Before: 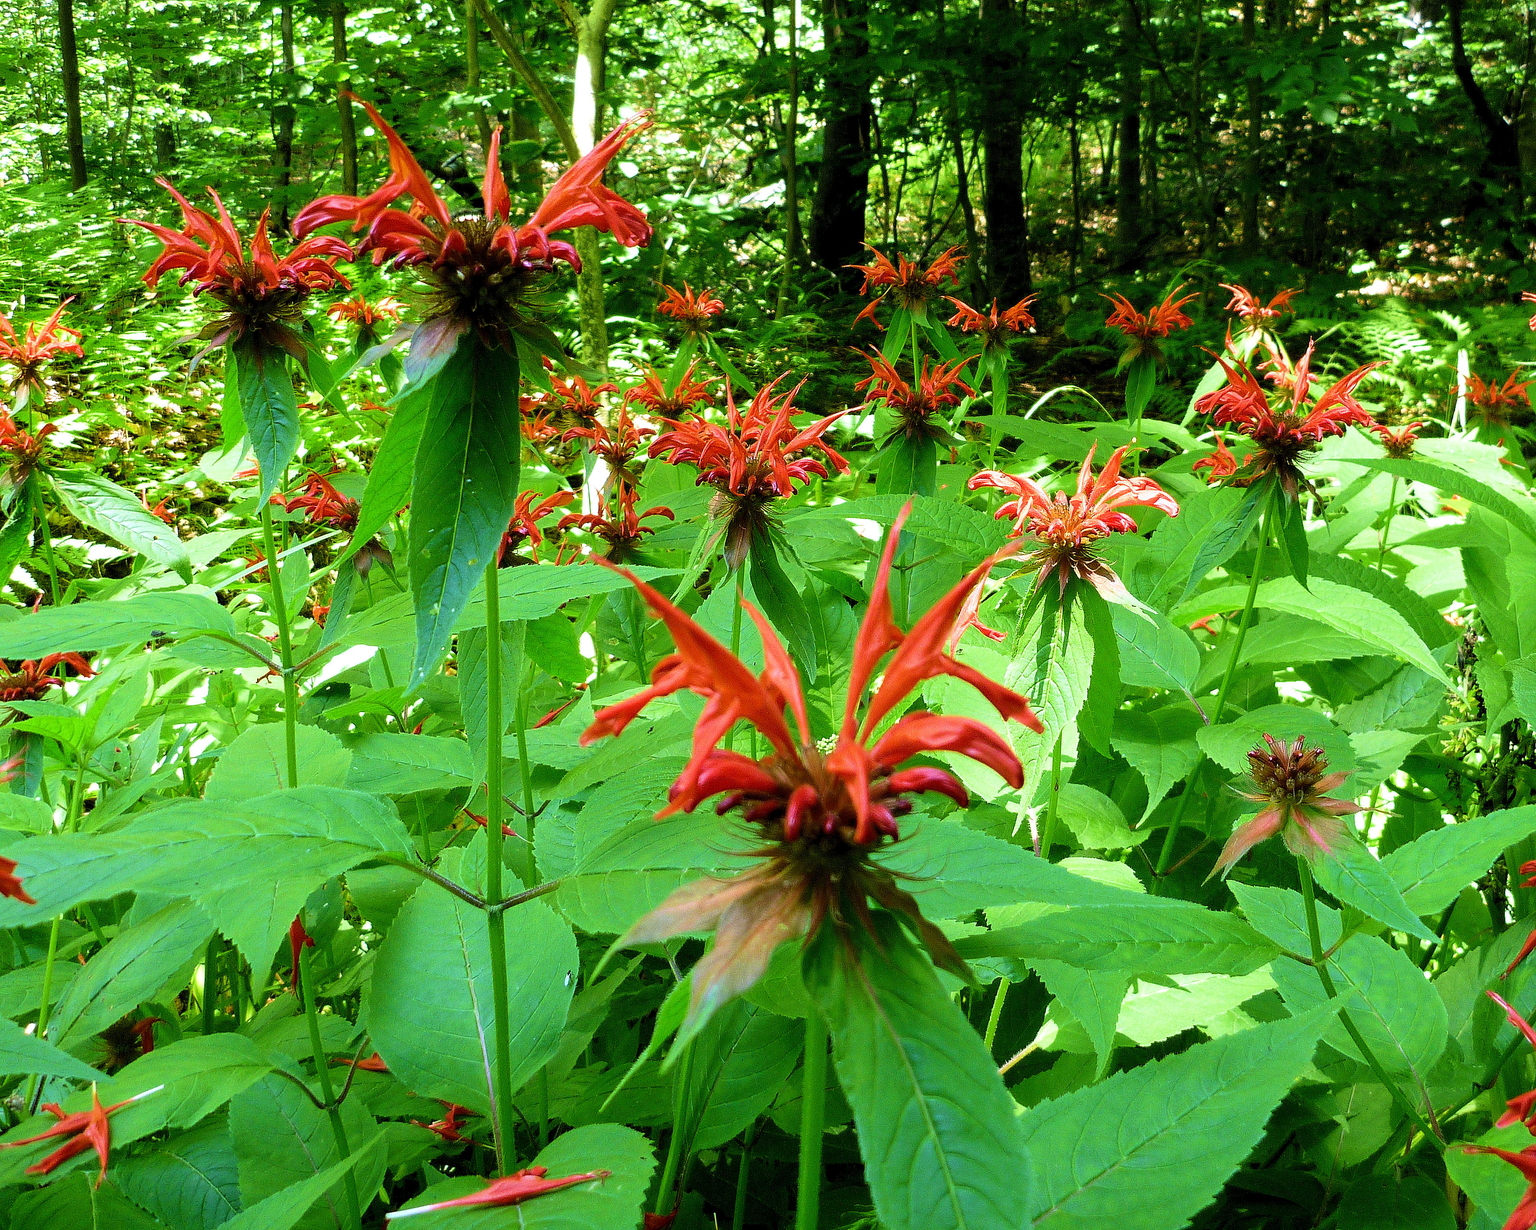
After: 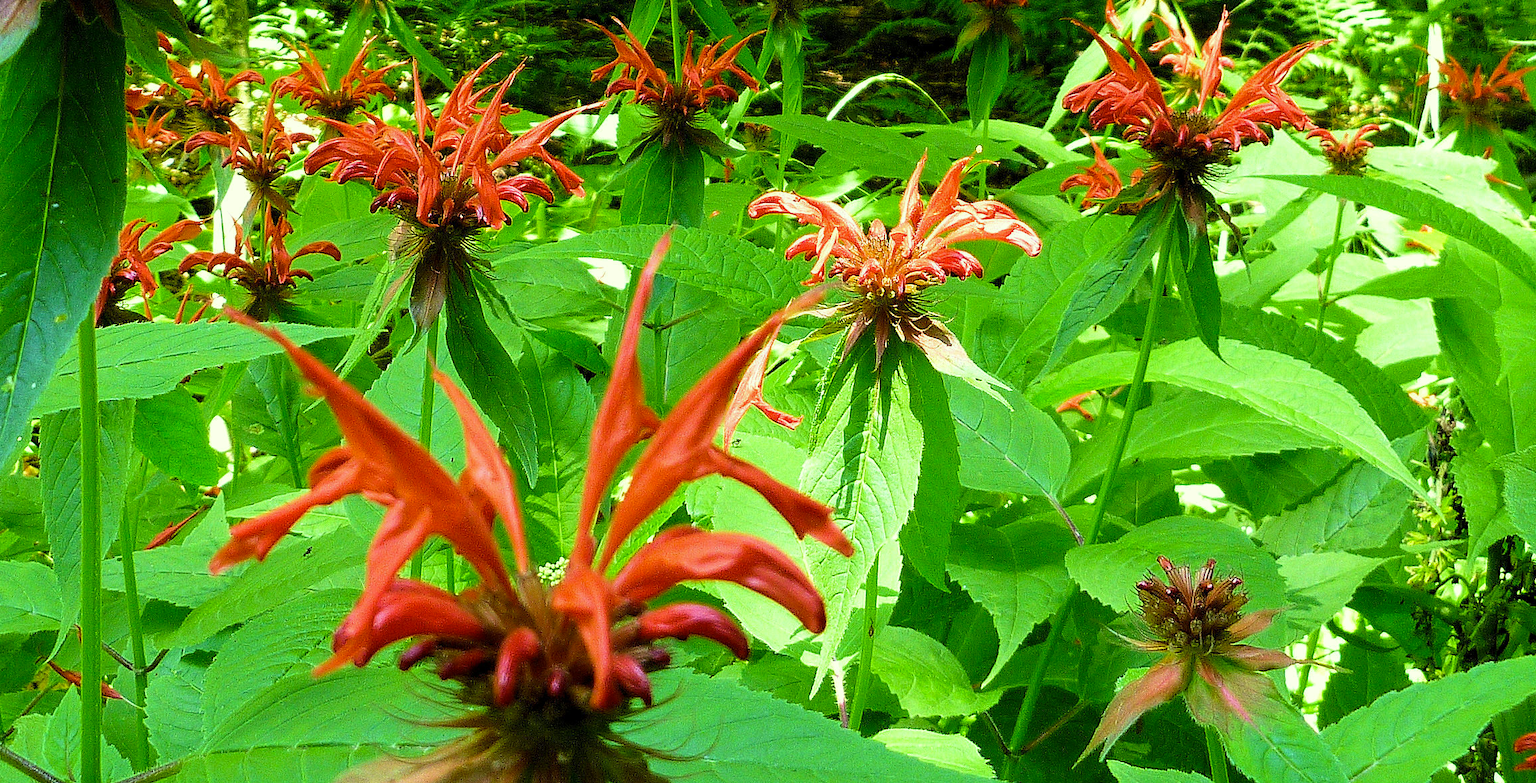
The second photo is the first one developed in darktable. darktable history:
crop and rotate: left 27.938%, top 27.046%, bottom 27.046%
color correction: highlights a* -5.94, highlights b* 11.19
